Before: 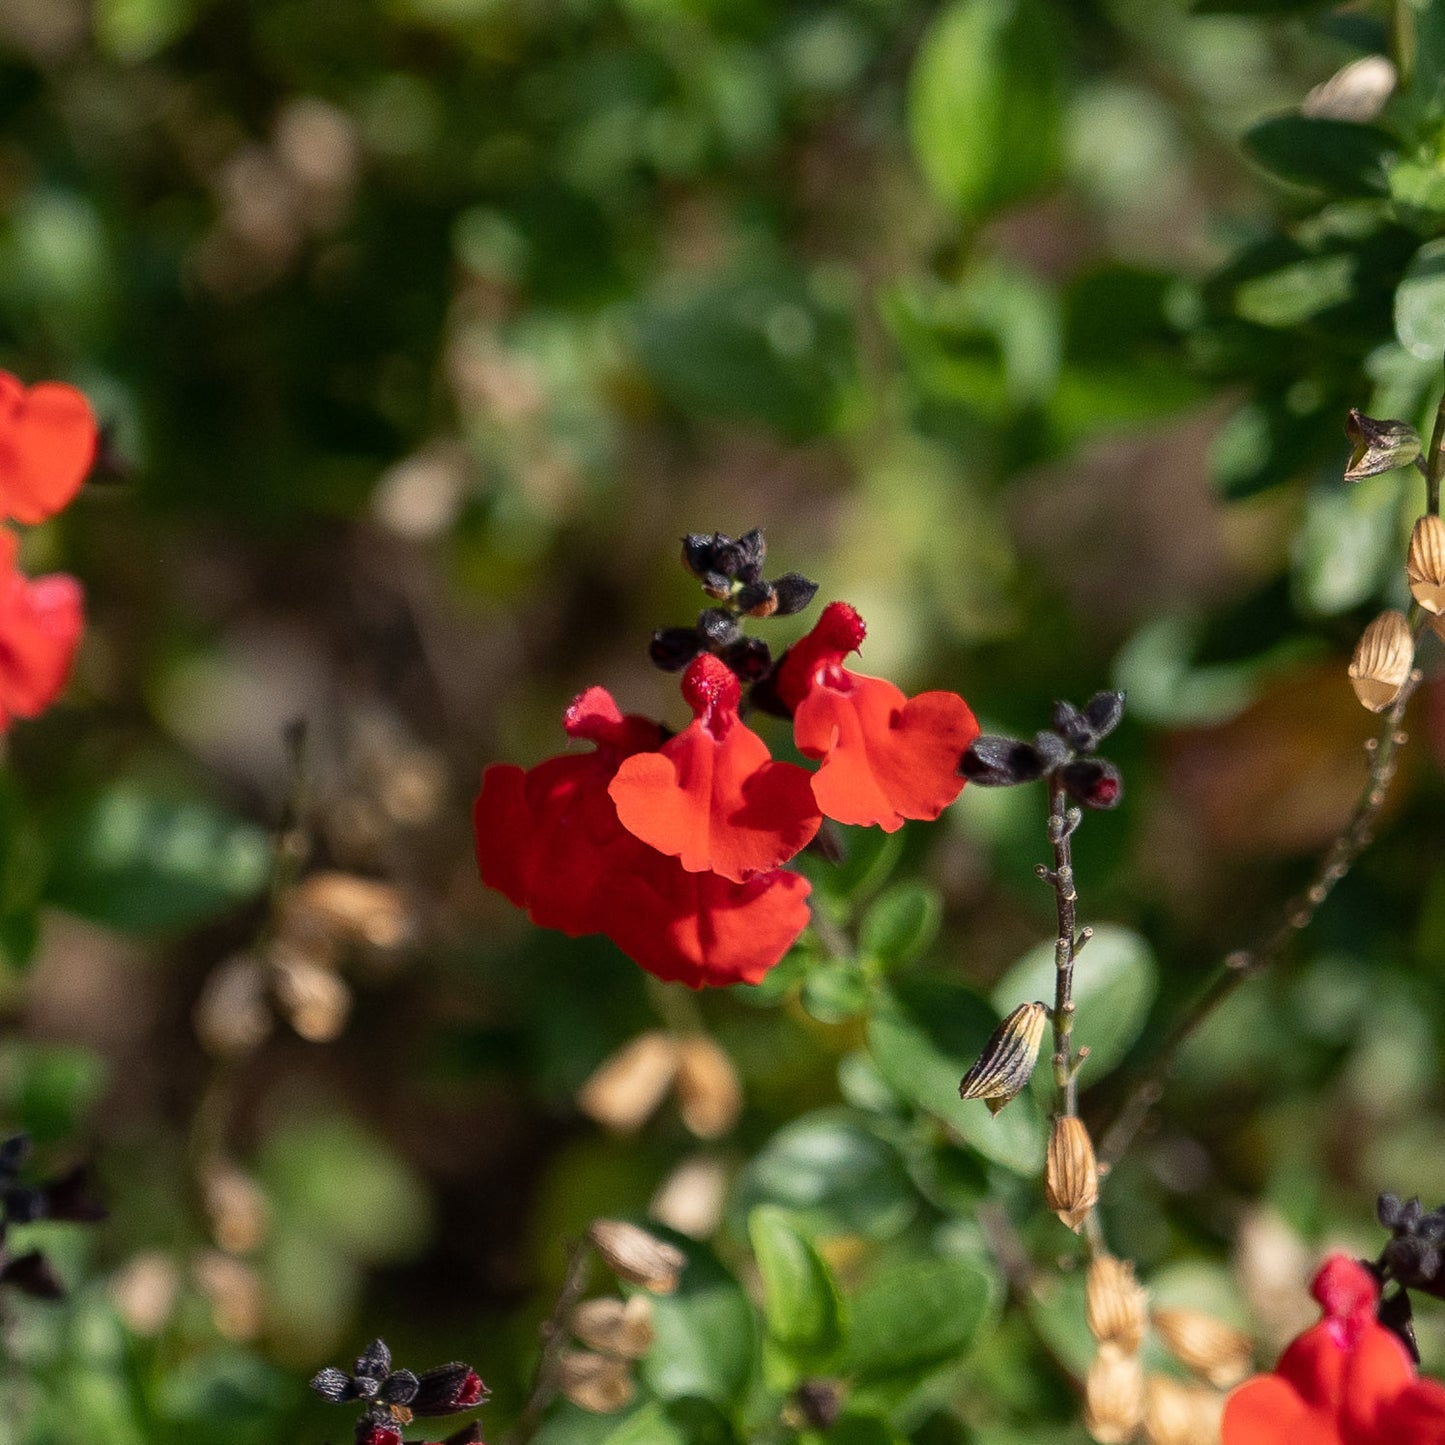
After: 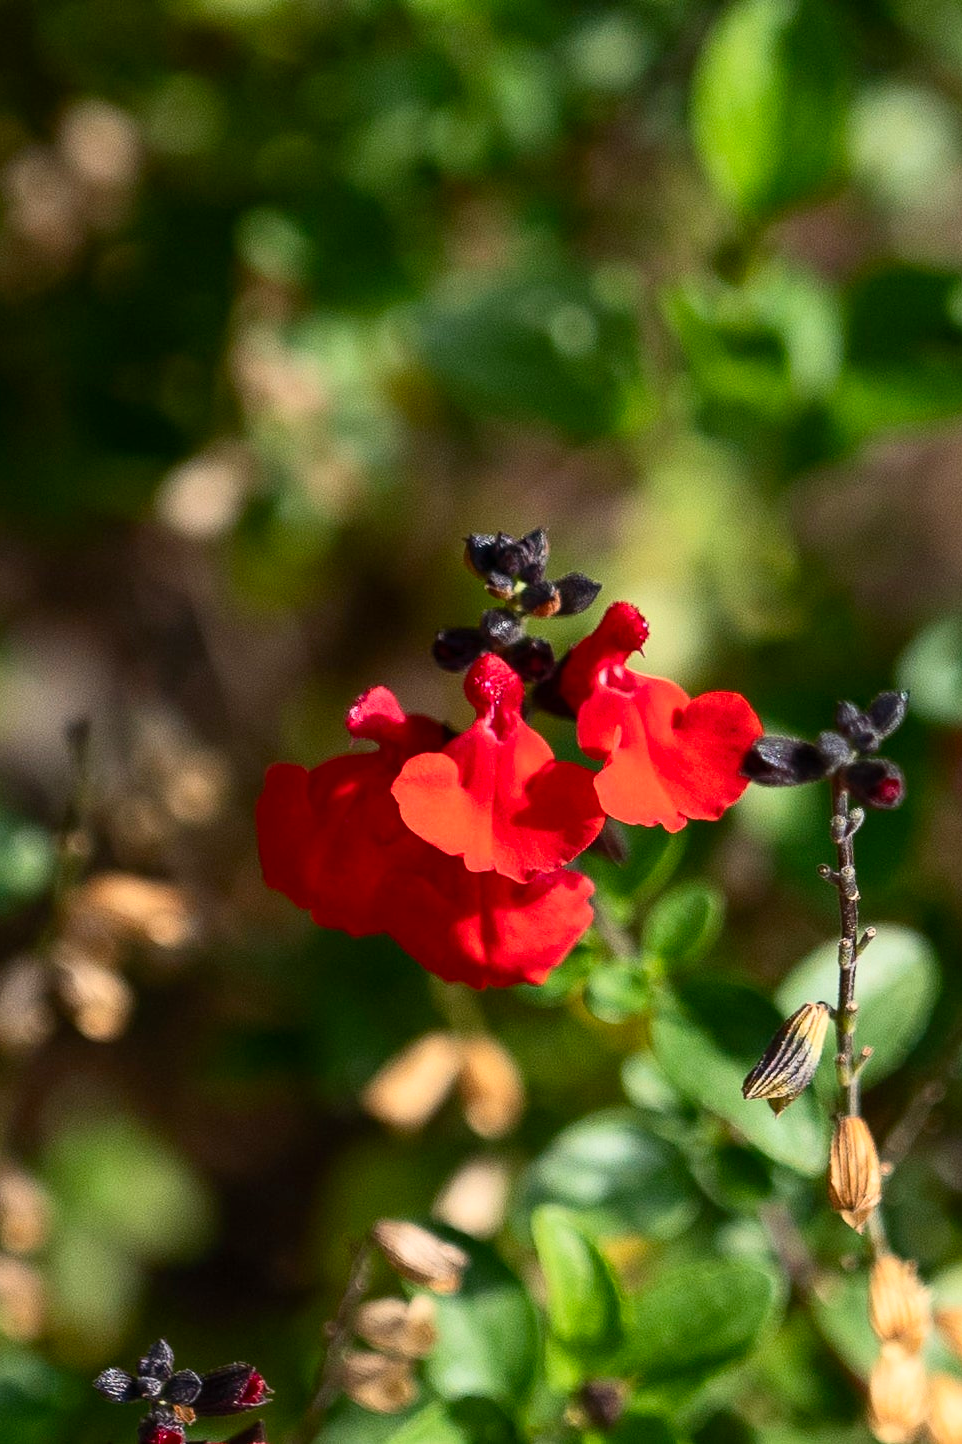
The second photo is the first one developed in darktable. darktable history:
crop and rotate: left 15.073%, right 18.335%
contrast brightness saturation: contrast 0.232, brightness 0.11, saturation 0.289
